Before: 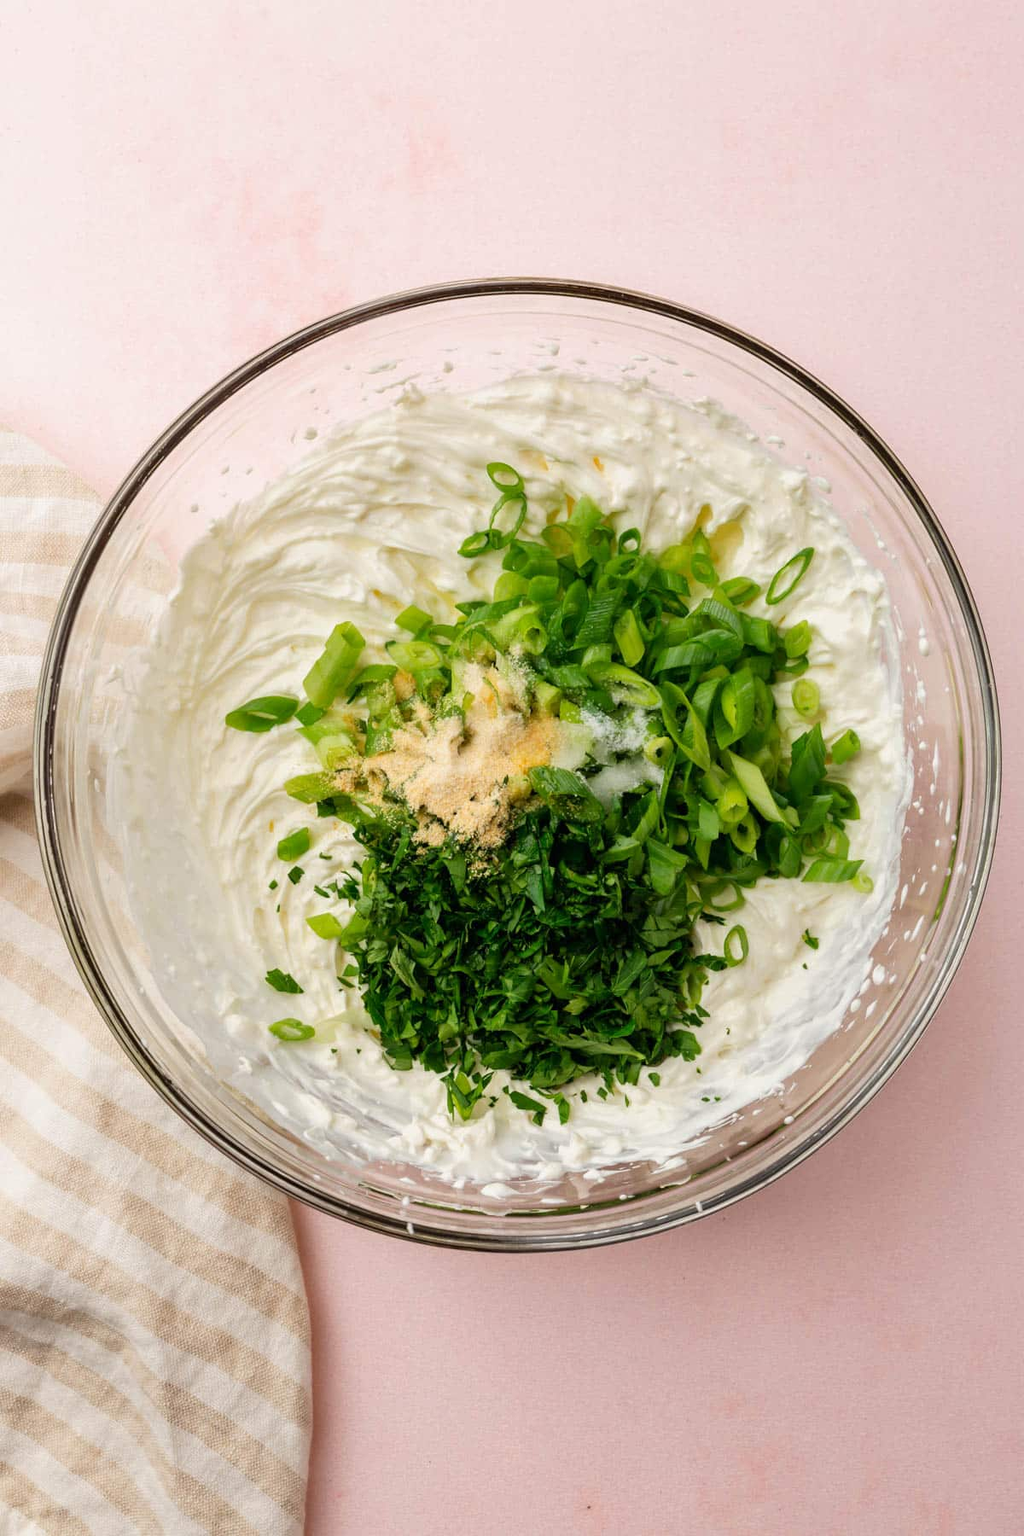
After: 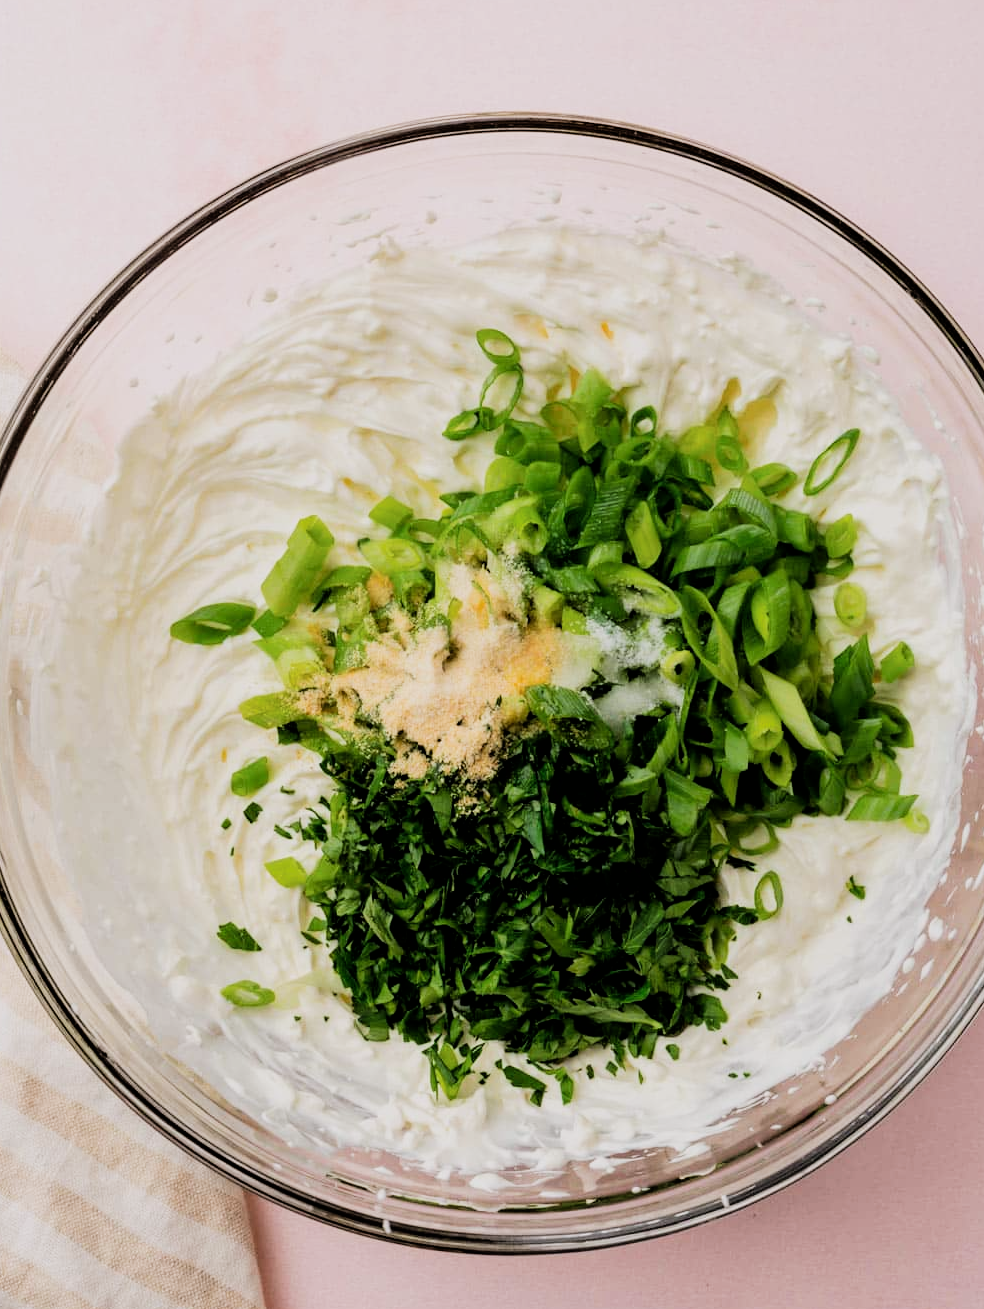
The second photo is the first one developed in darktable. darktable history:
filmic rgb: black relative exposure -5 EV, hardness 2.88, contrast 1.3, highlights saturation mix -30%
white balance: red 1.004, blue 1.024
crop: left 7.856%, top 11.836%, right 10.12%, bottom 15.387%
